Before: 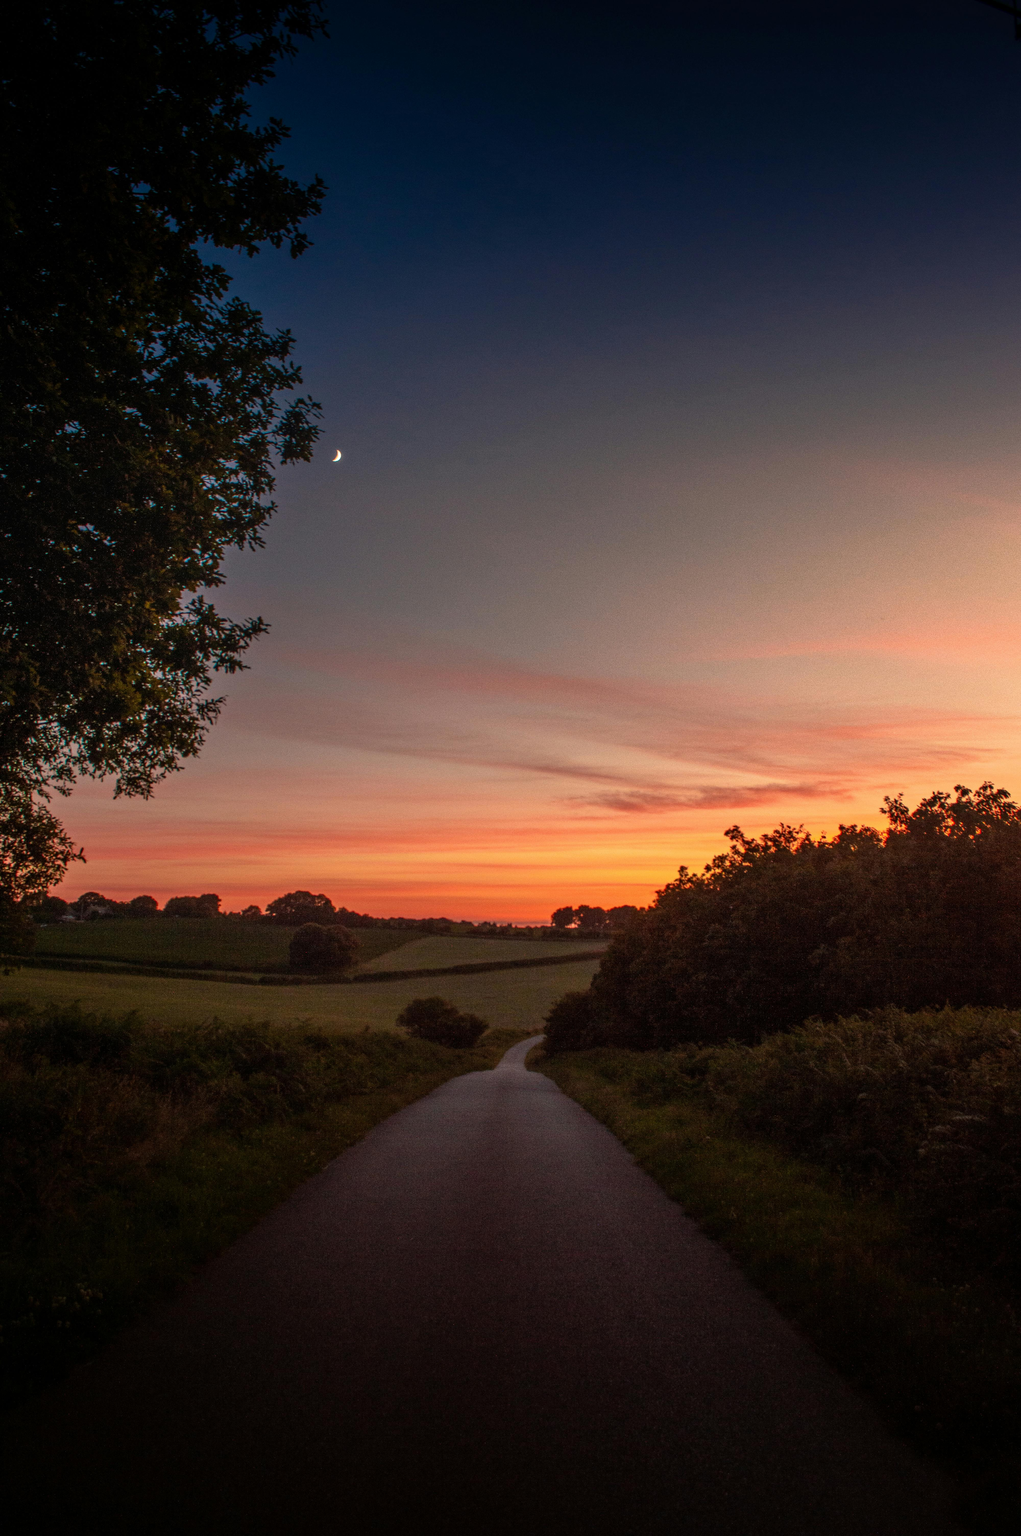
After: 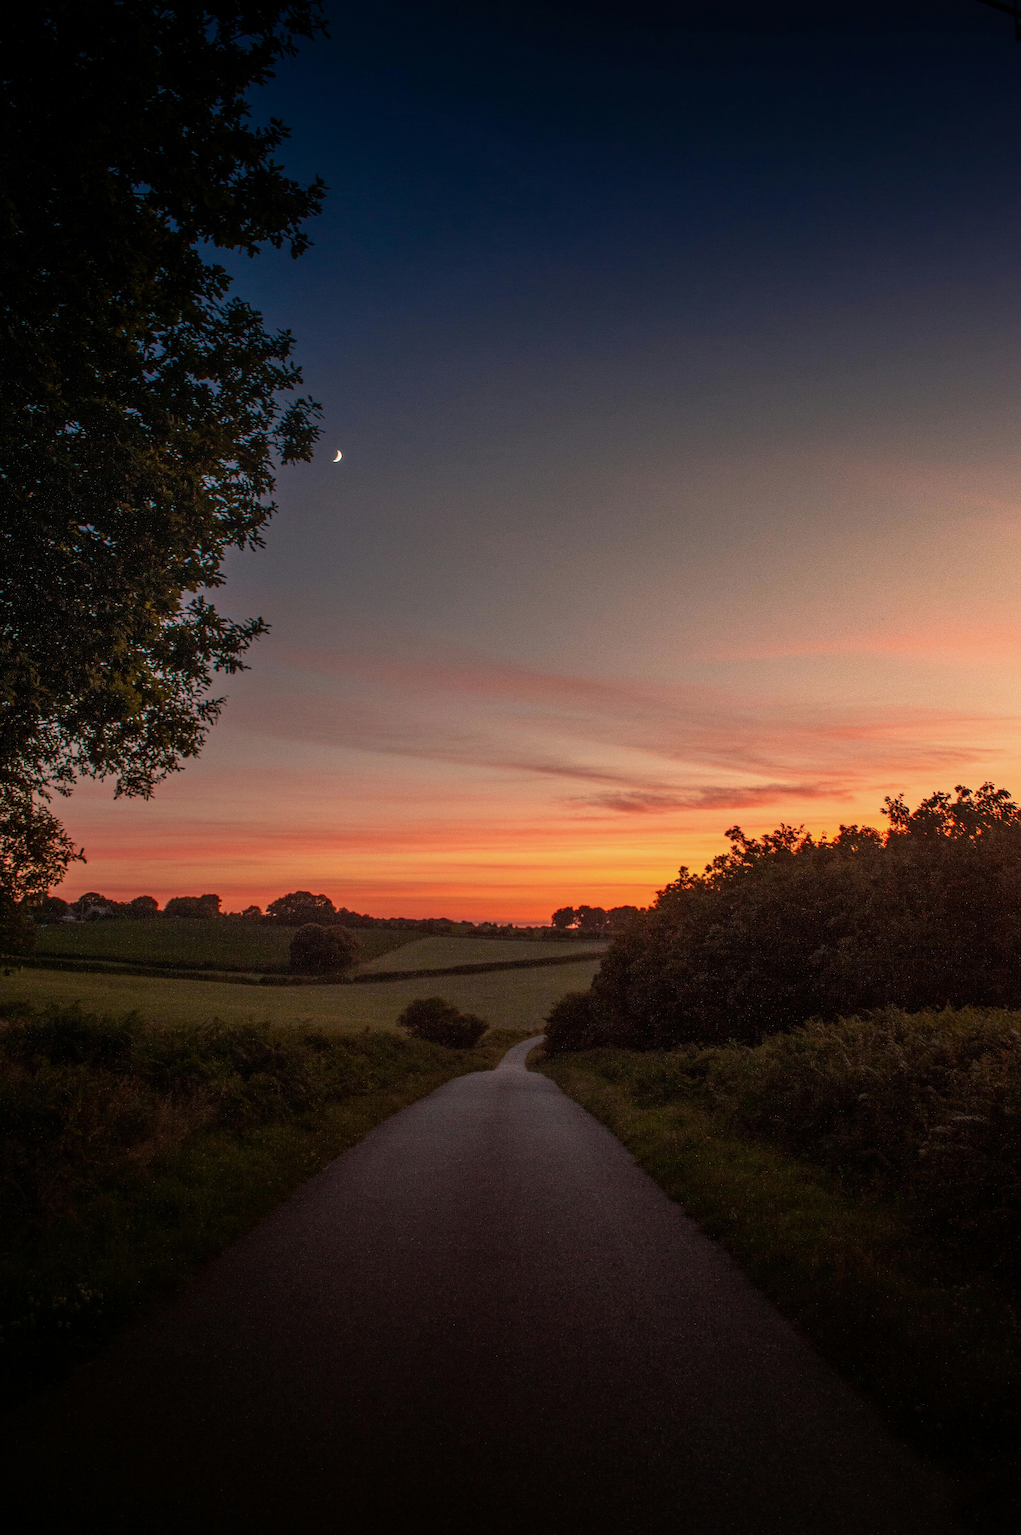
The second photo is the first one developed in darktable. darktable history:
exposure: exposure -0.116 EV, compensate exposure bias true, compensate highlight preservation false
sharpen: on, module defaults
